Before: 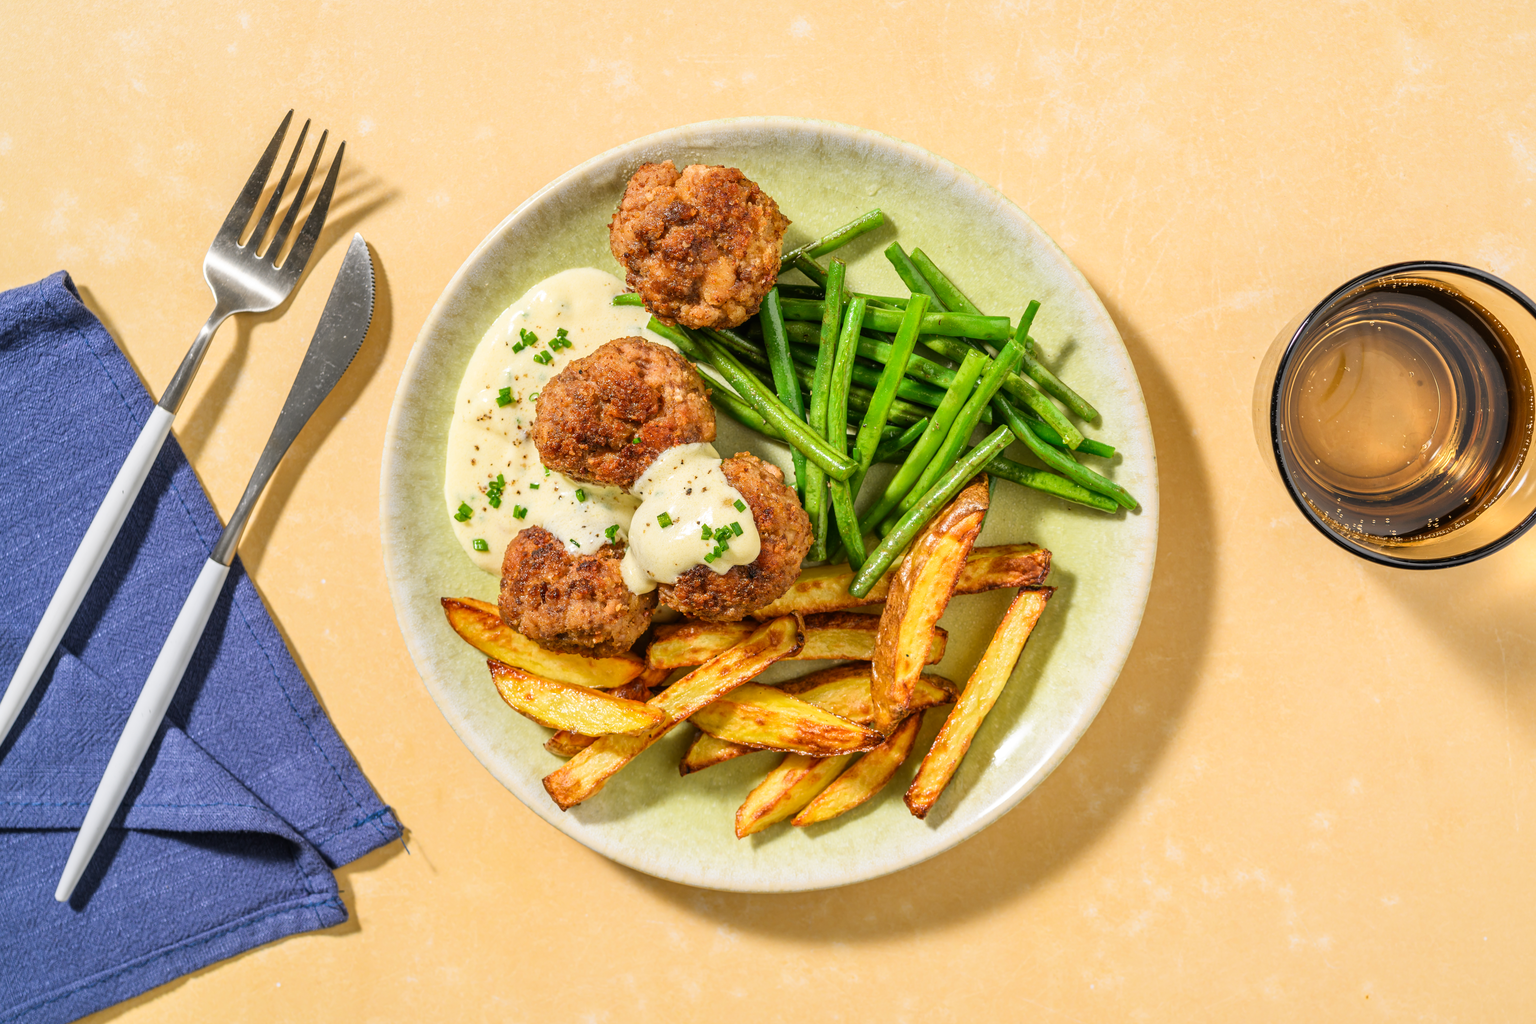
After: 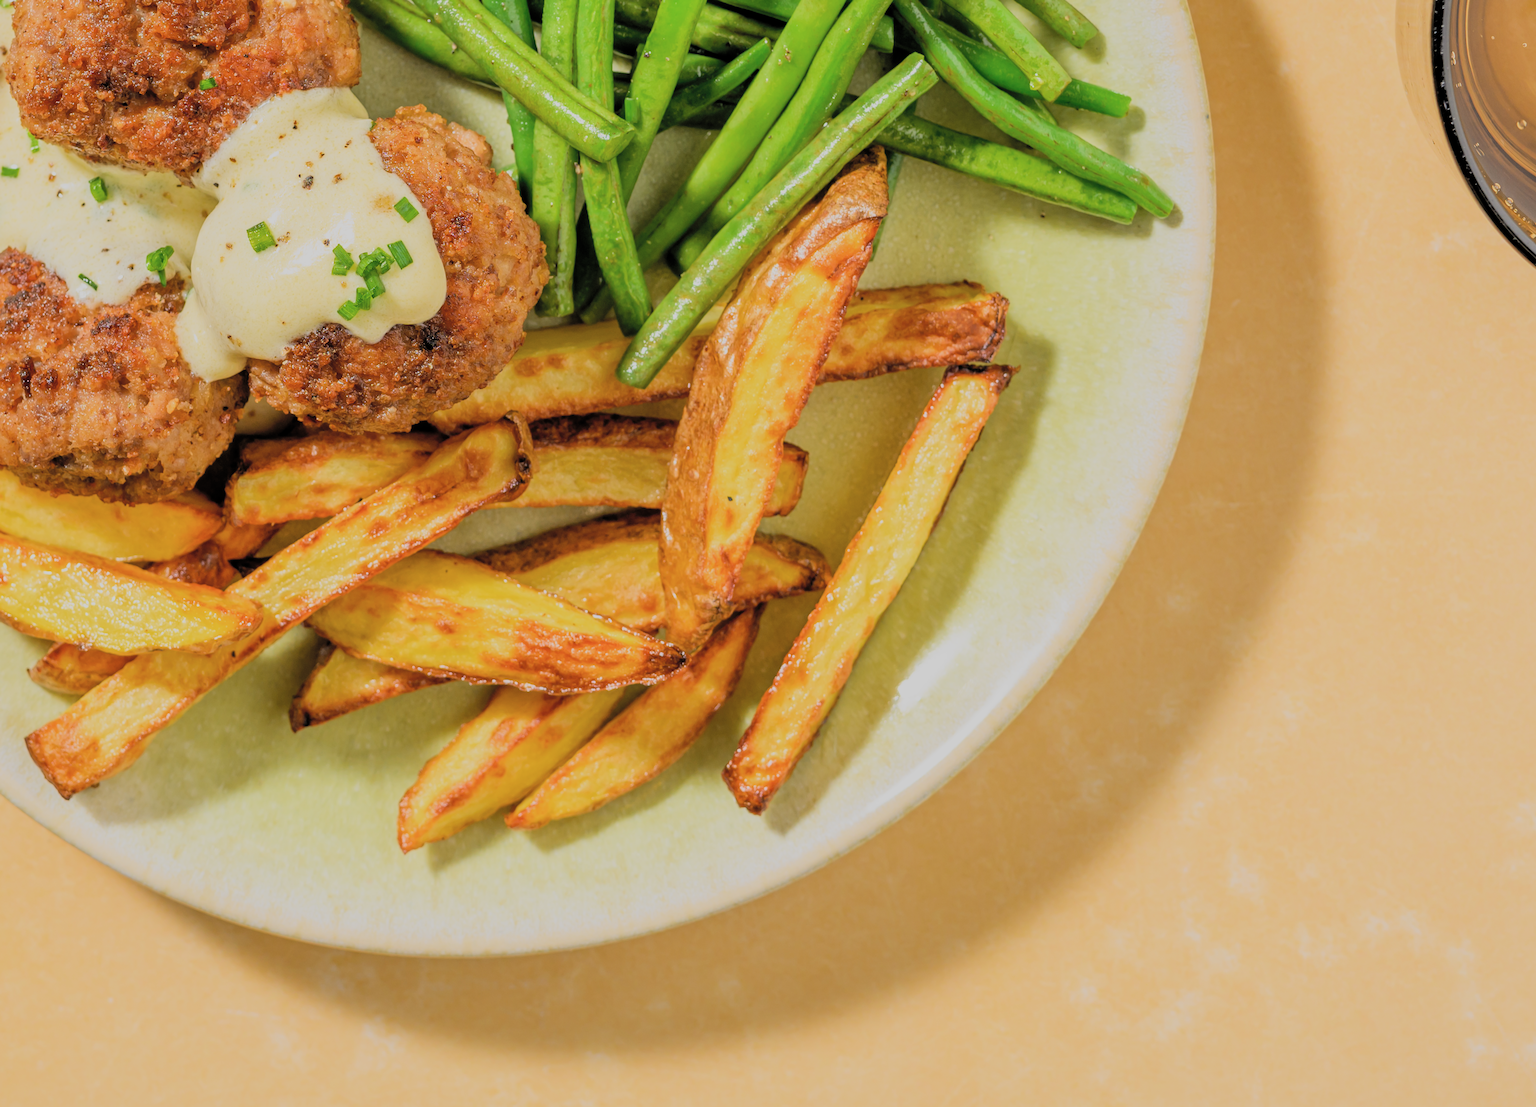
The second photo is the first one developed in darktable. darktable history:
exposure: black level correction 0.001, exposure -0.2 EV, compensate highlight preservation false
contrast brightness saturation: brightness 0.15
crop: left 34.479%, top 38.822%, right 13.718%, bottom 5.172%
filmic rgb: black relative exposure -8.79 EV, white relative exposure 4.98 EV, threshold 3 EV, target black luminance 0%, hardness 3.77, latitude 66.33%, contrast 0.822, shadows ↔ highlights balance 20%, color science v5 (2021), contrast in shadows safe, contrast in highlights safe, enable highlight reconstruction true
